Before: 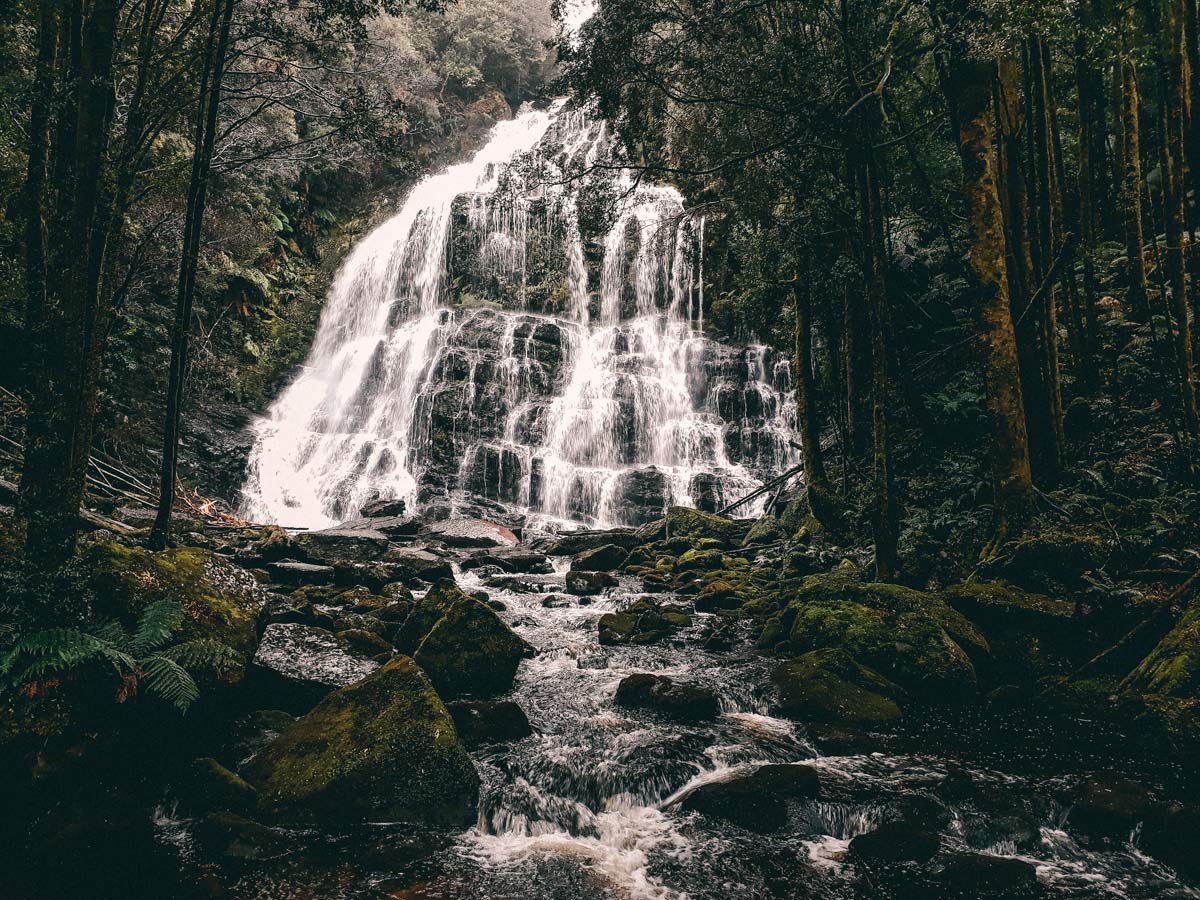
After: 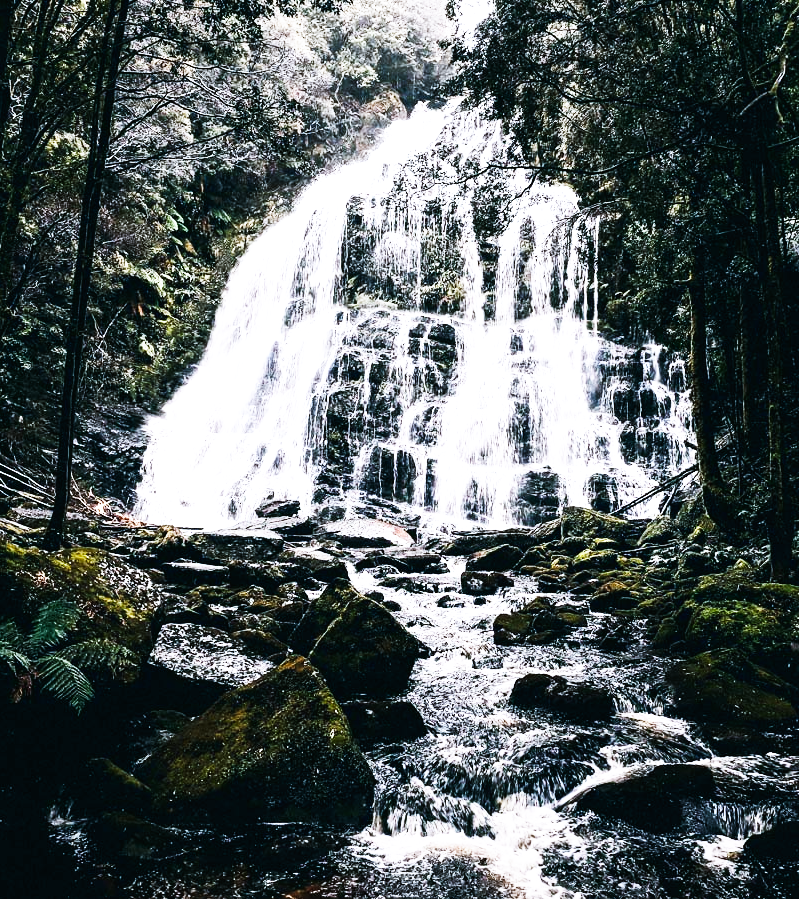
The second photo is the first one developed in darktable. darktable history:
white balance: red 0.931, blue 1.11
tone equalizer: -8 EV -0.75 EV, -7 EV -0.7 EV, -6 EV -0.6 EV, -5 EV -0.4 EV, -3 EV 0.4 EV, -2 EV 0.6 EV, -1 EV 0.7 EV, +0 EV 0.75 EV, edges refinement/feathering 500, mask exposure compensation -1.57 EV, preserve details no
color zones: curves: ch0 [(0.068, 0.464) (0.25, 0.5) (0.48, 0.508) (0.75, 0.536) (0.886, 0.476) (0.967, 0.456)]; ch1 [(0.066, 0.456) (0.25, 0.5) (0.616, 0.508) (0.746, 0.56) (0.934, 0.444)]
crop and rotate: left 8.786%, right 24.548%
base curve: curves: ch0 [(0, 0) (0.007, 0.004) (0.027, 0.03) (0.046, 0.07) (0.207, 0.54) (0.442, 0.872) (0.673, 0.972) (1, 1)], preserve colors none
